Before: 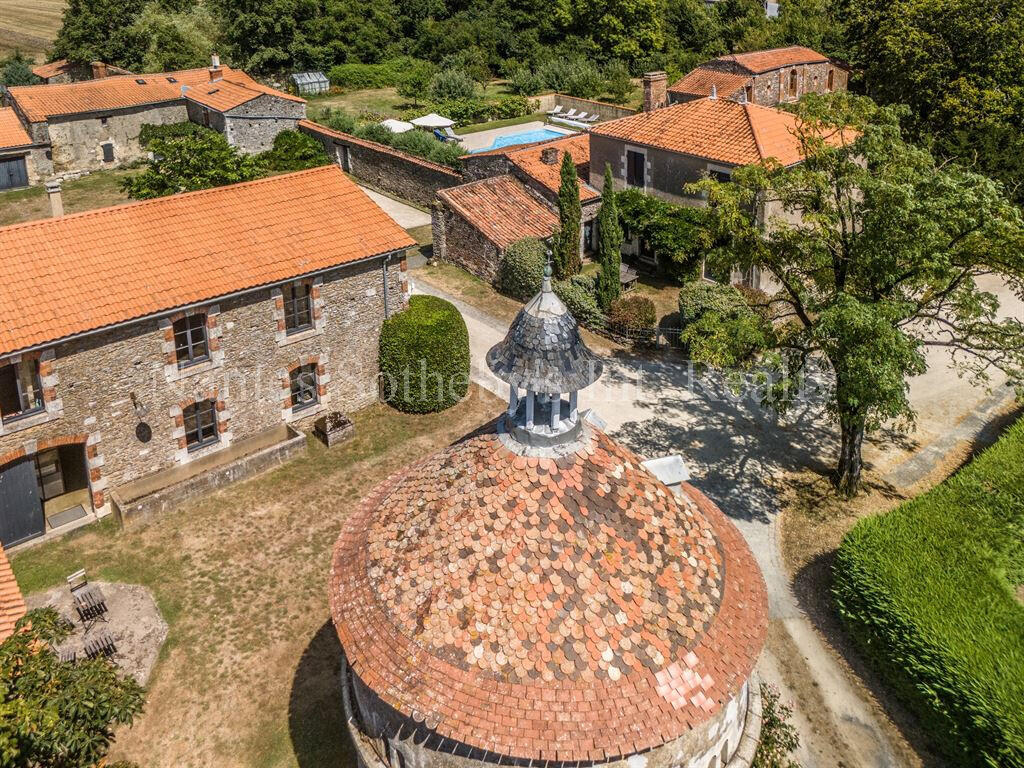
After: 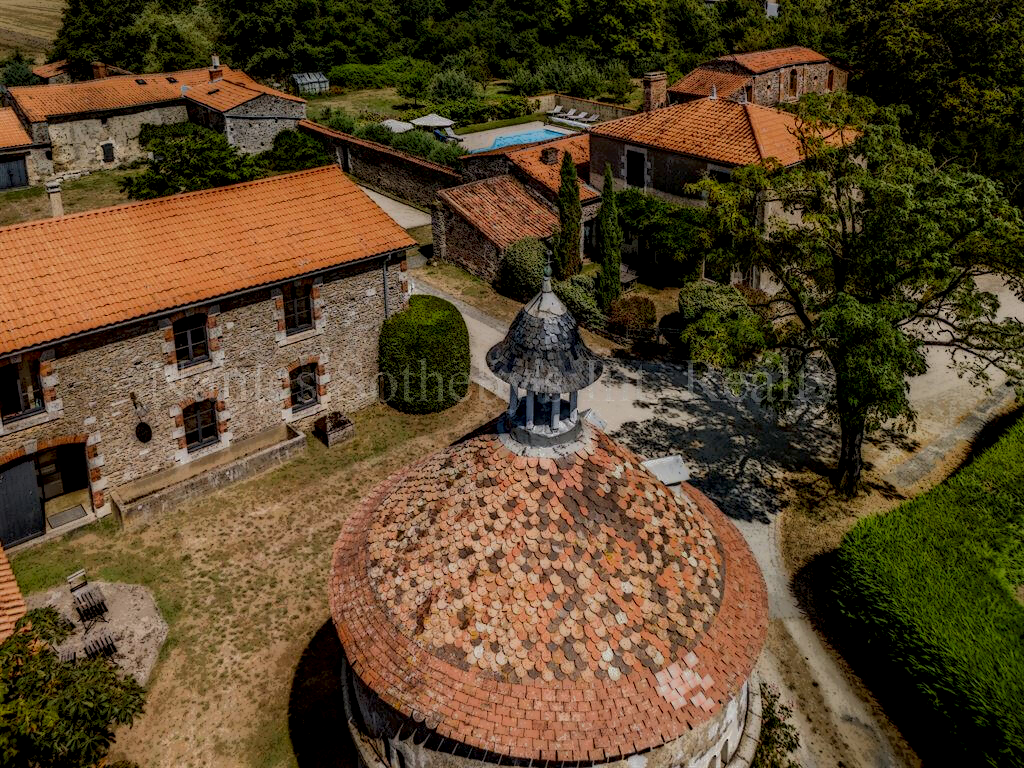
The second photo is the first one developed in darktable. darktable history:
local contrast: highlights 6%, shadows 199%, detail 164%, midtone range 0.004
